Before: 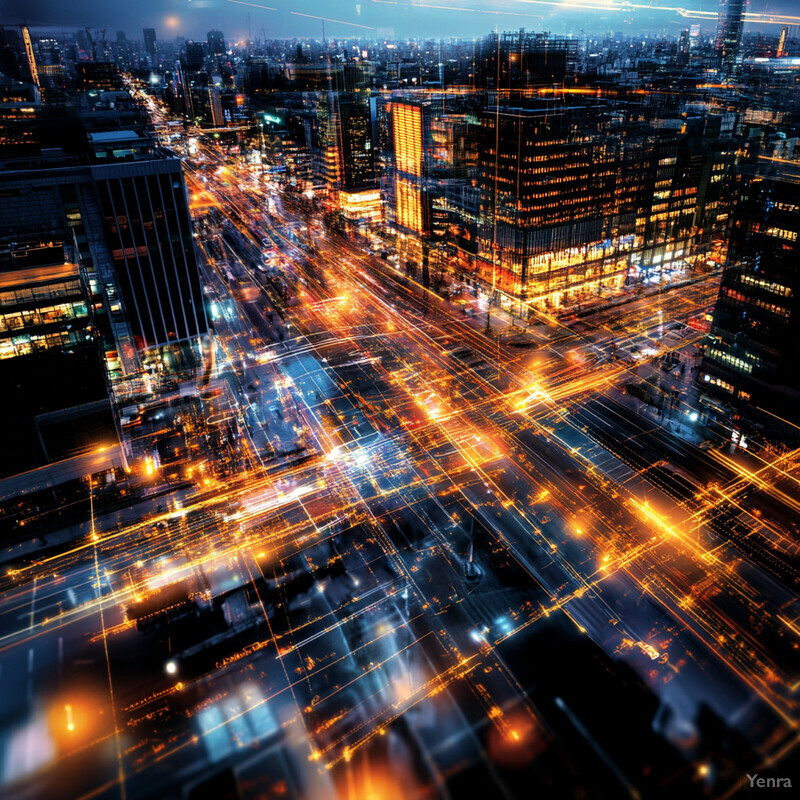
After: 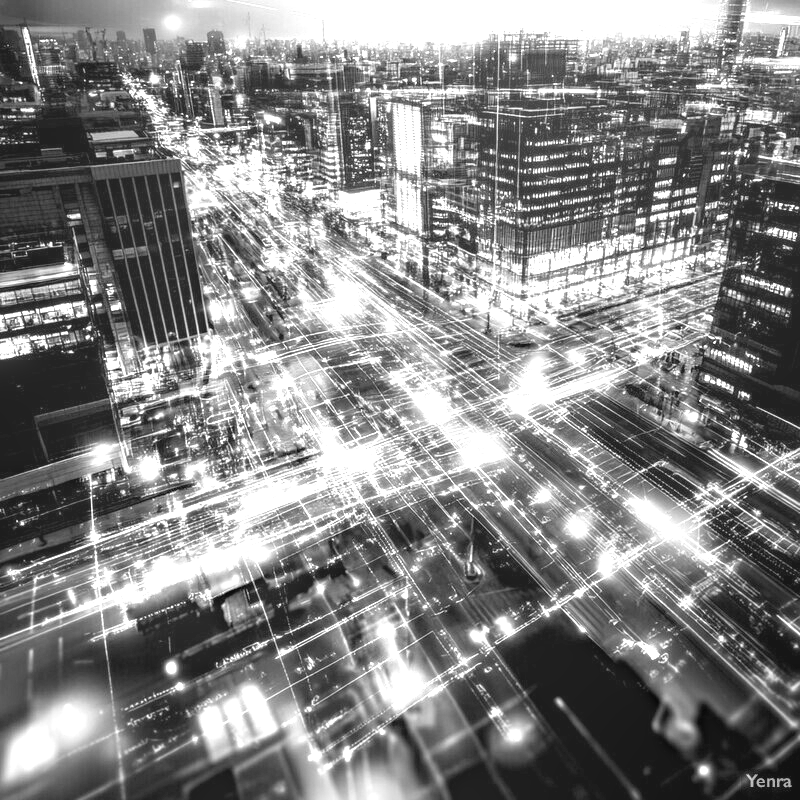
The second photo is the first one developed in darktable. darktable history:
monochrome: a 16.06, b 15.48, size 1
exposure: exposure 2.25 EV, compensate highlight preservation false
haze removal: compatibility mode true, adaptive false
local contrast: highlights 48%, shadows 0%, detail 100%
